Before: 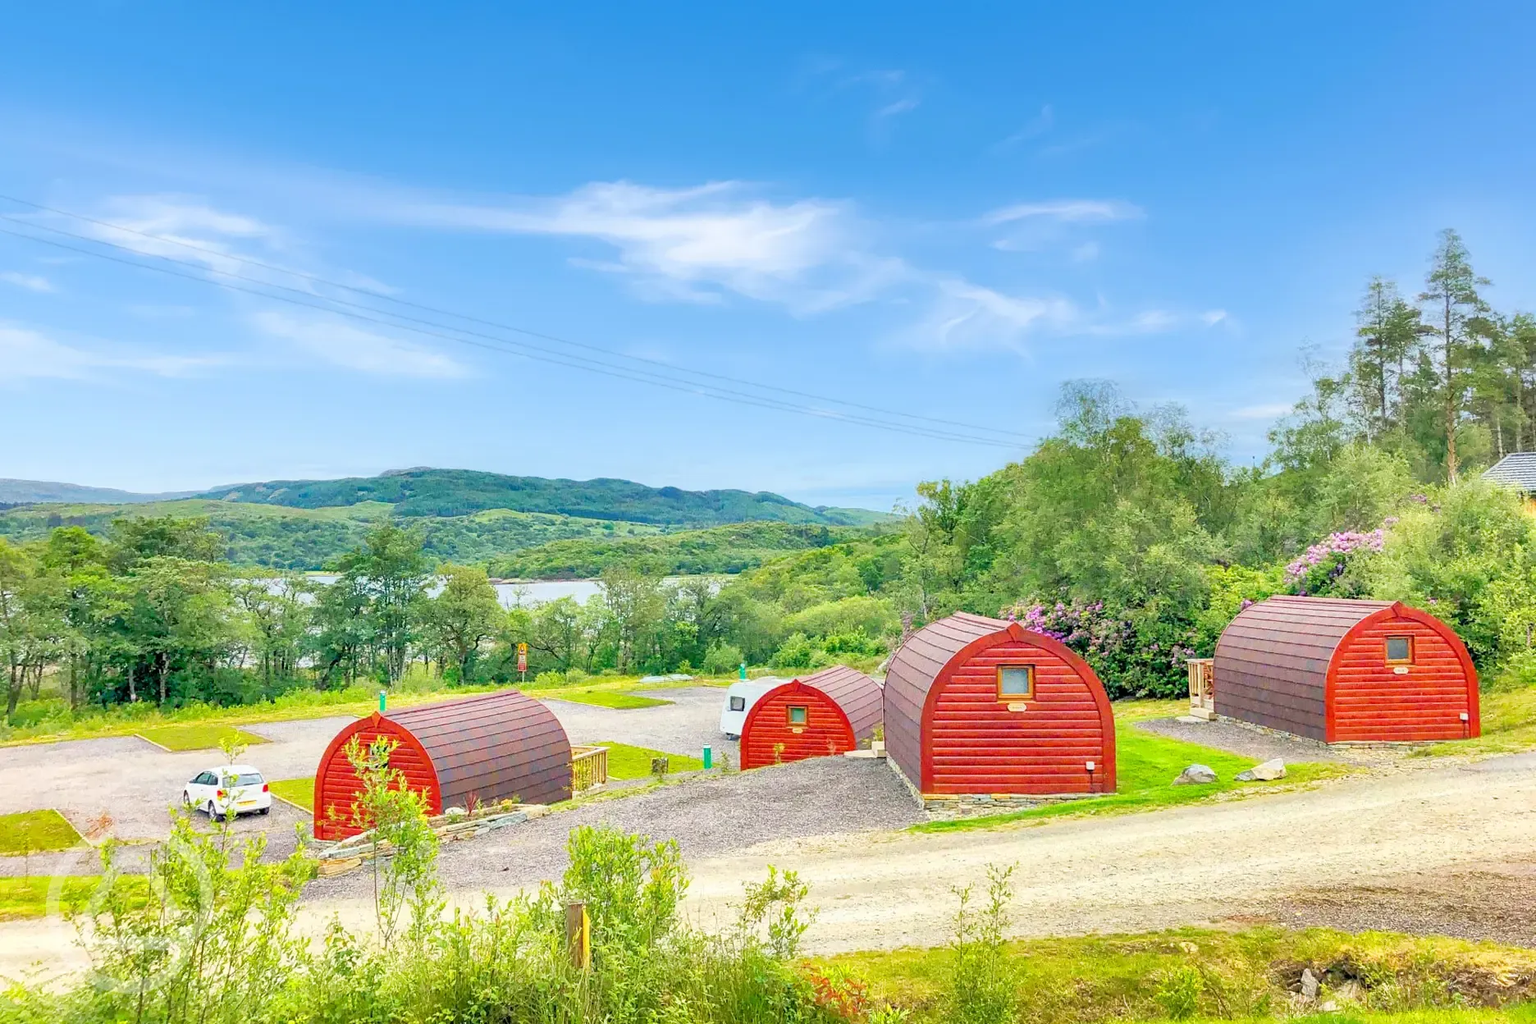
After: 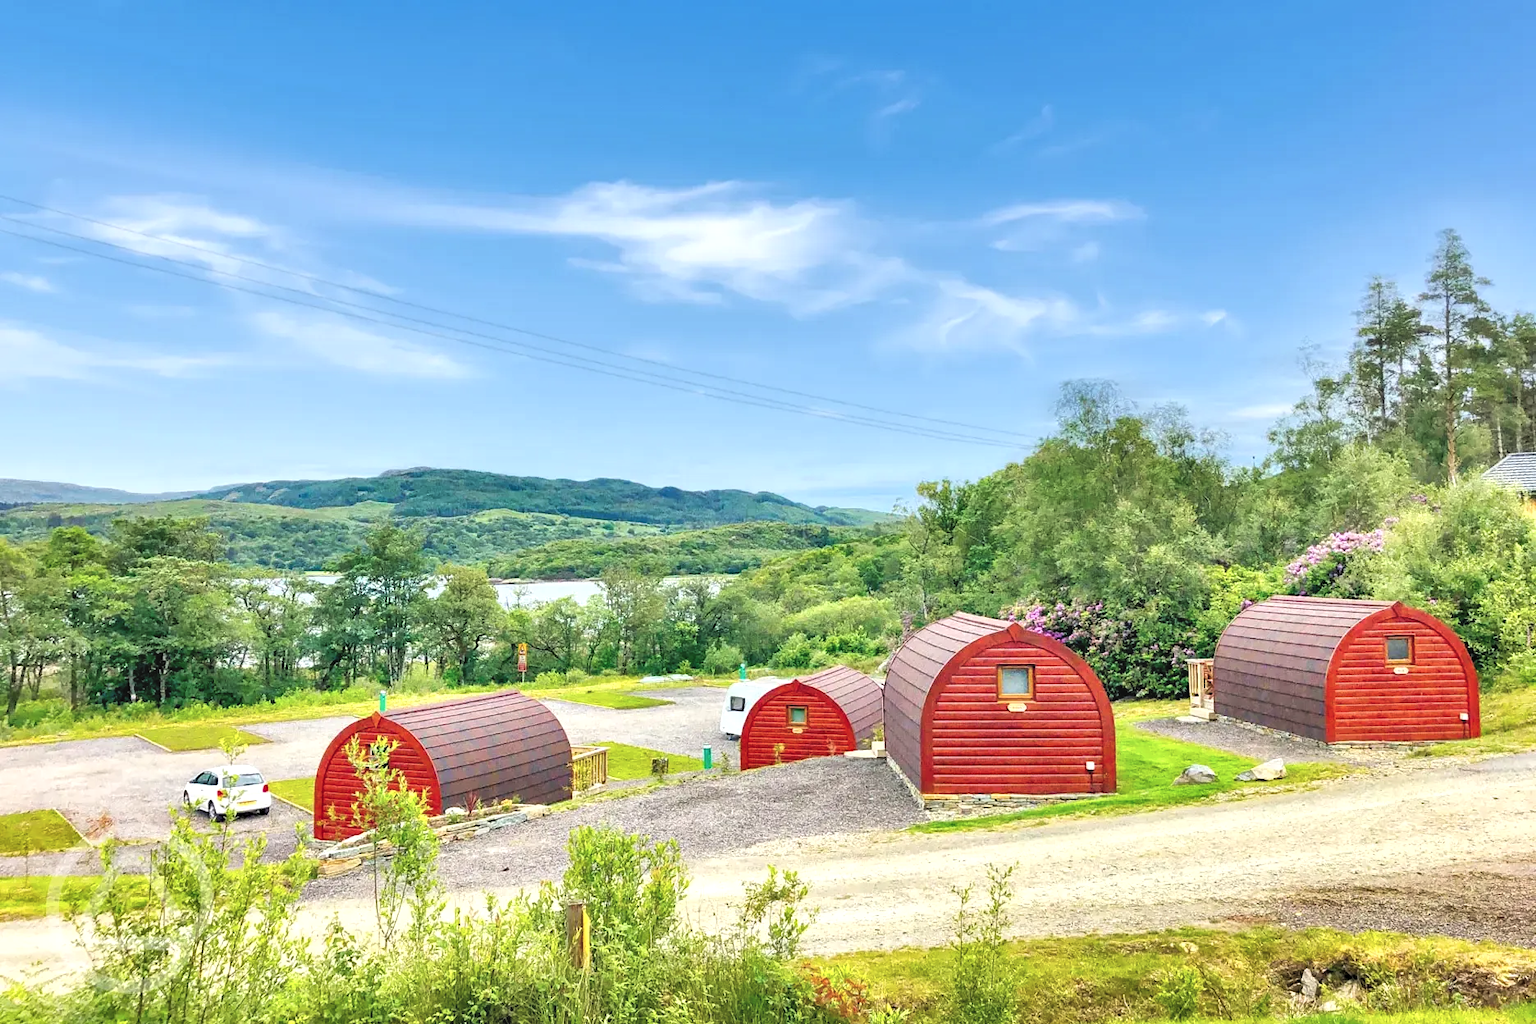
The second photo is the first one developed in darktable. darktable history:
exposure: black level correction -0.028, compensate highlight preservation false
contrast equalizer: y [[0.545, 0.572, 0.59, 0.59, 0.571, 0.545], [0.5 ×6], [0.5 ×6], [0 ×6], [0 ×6]]
